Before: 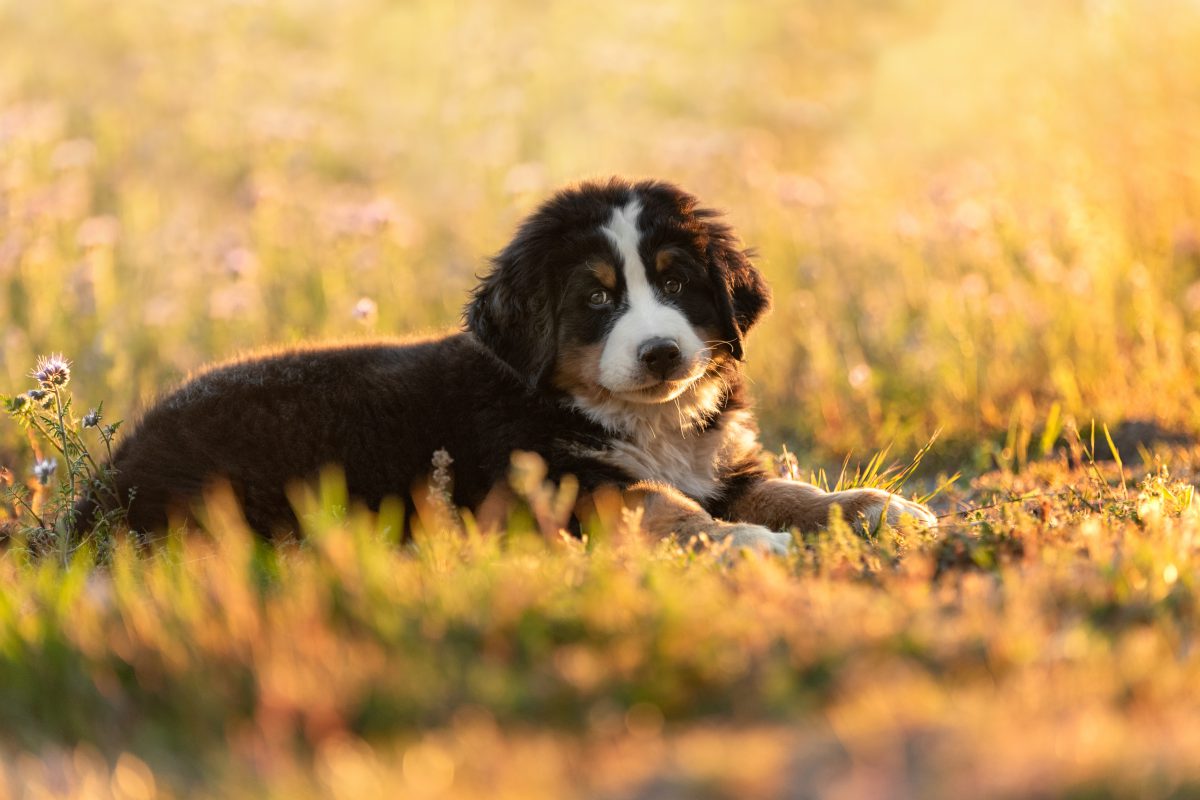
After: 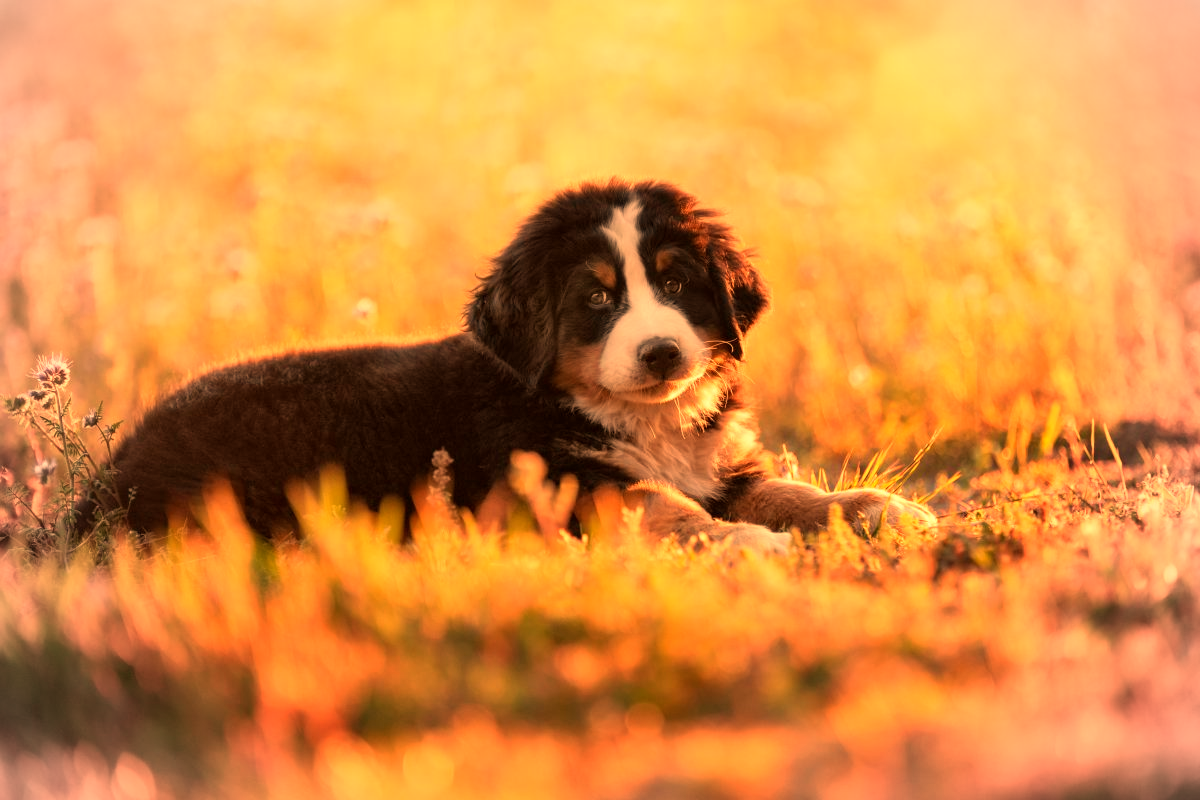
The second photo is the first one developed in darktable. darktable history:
vignetting: fall-off start 74.49%, fall-off radius 65.9%, brightness -0.628, saturation -0.68
white balance: red 1.467, blue 0.684
exposure: black level correction 0.001, compensate highlight preservation false
